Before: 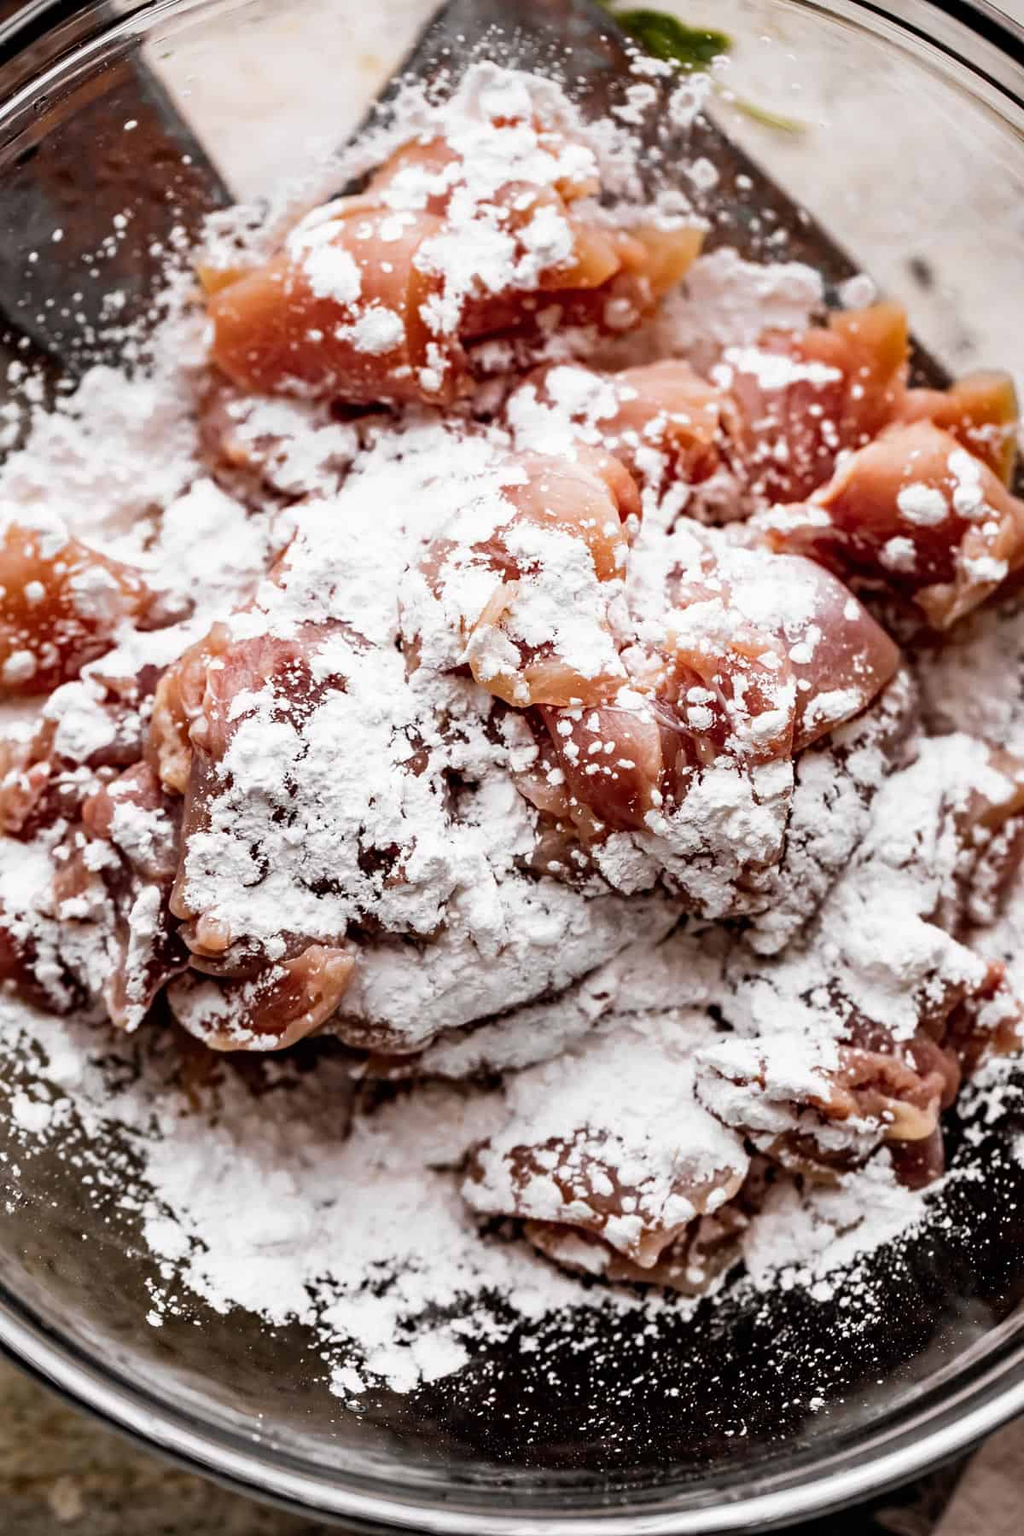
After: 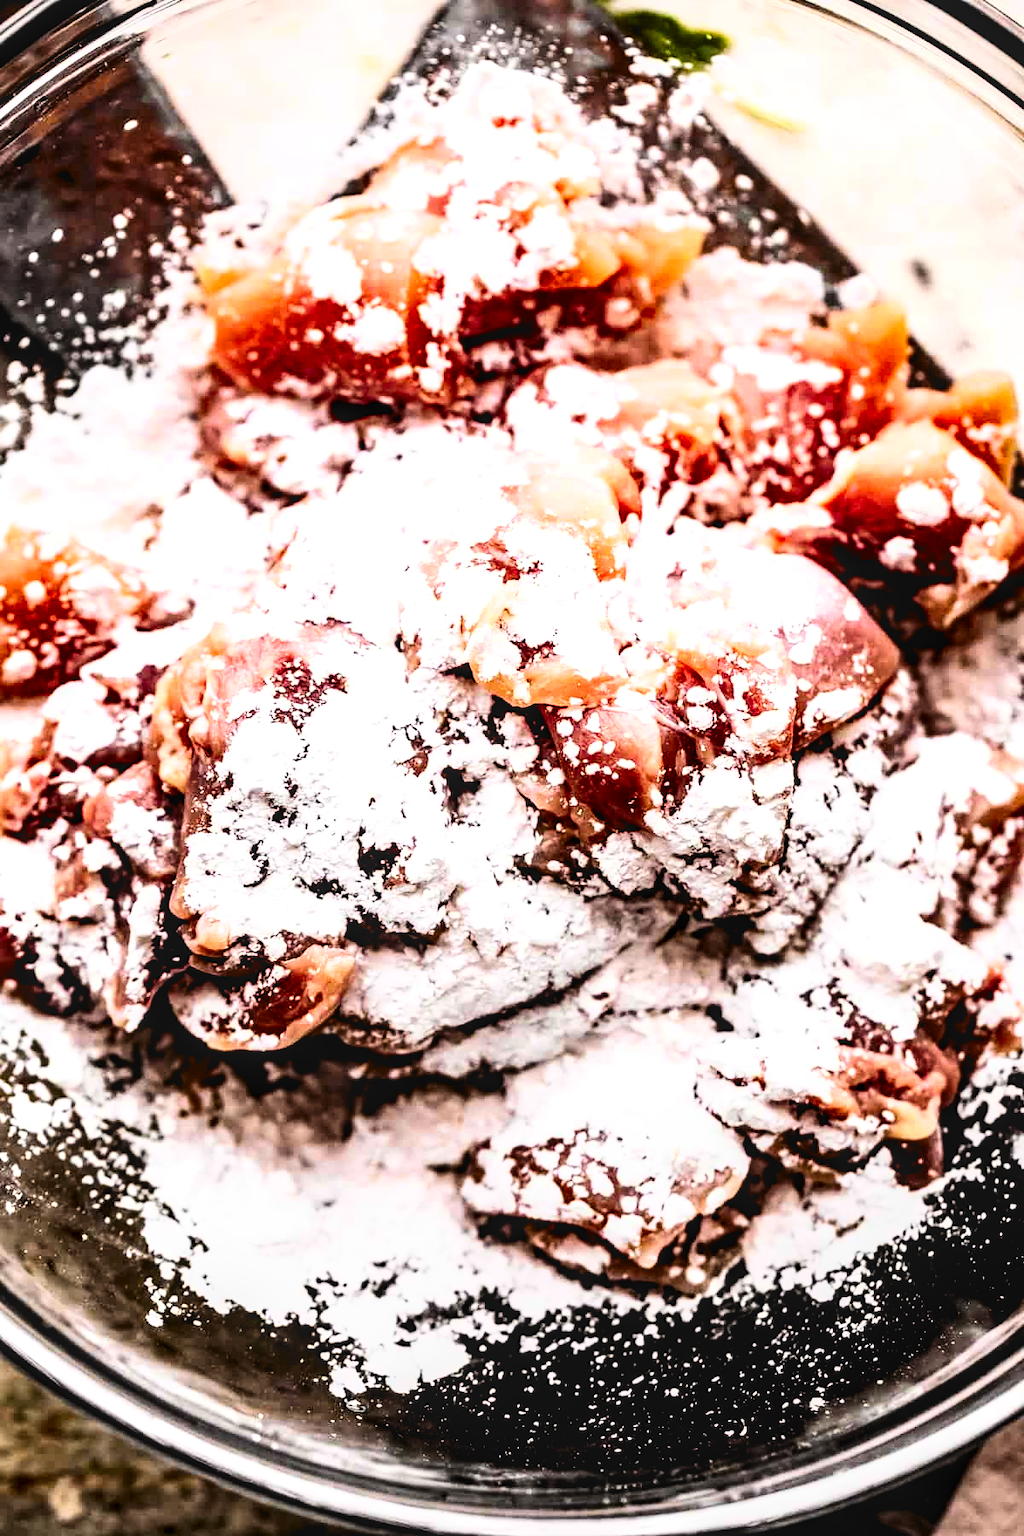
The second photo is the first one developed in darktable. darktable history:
local contrast: on, module defaults
base curve: curves: ch0 [(0, 0) (0.007, 0.004) (0.027, 0.03) (0.046, 0.07) (0.207, 0.54) (0.442, 0.872) (0.673, 0.972) (1, 1)]
contrast brightness saturation: contrast 0.126, brightness -0.232, saturation 0.149
levels: levels [0.016, 0.492, 0.969]
